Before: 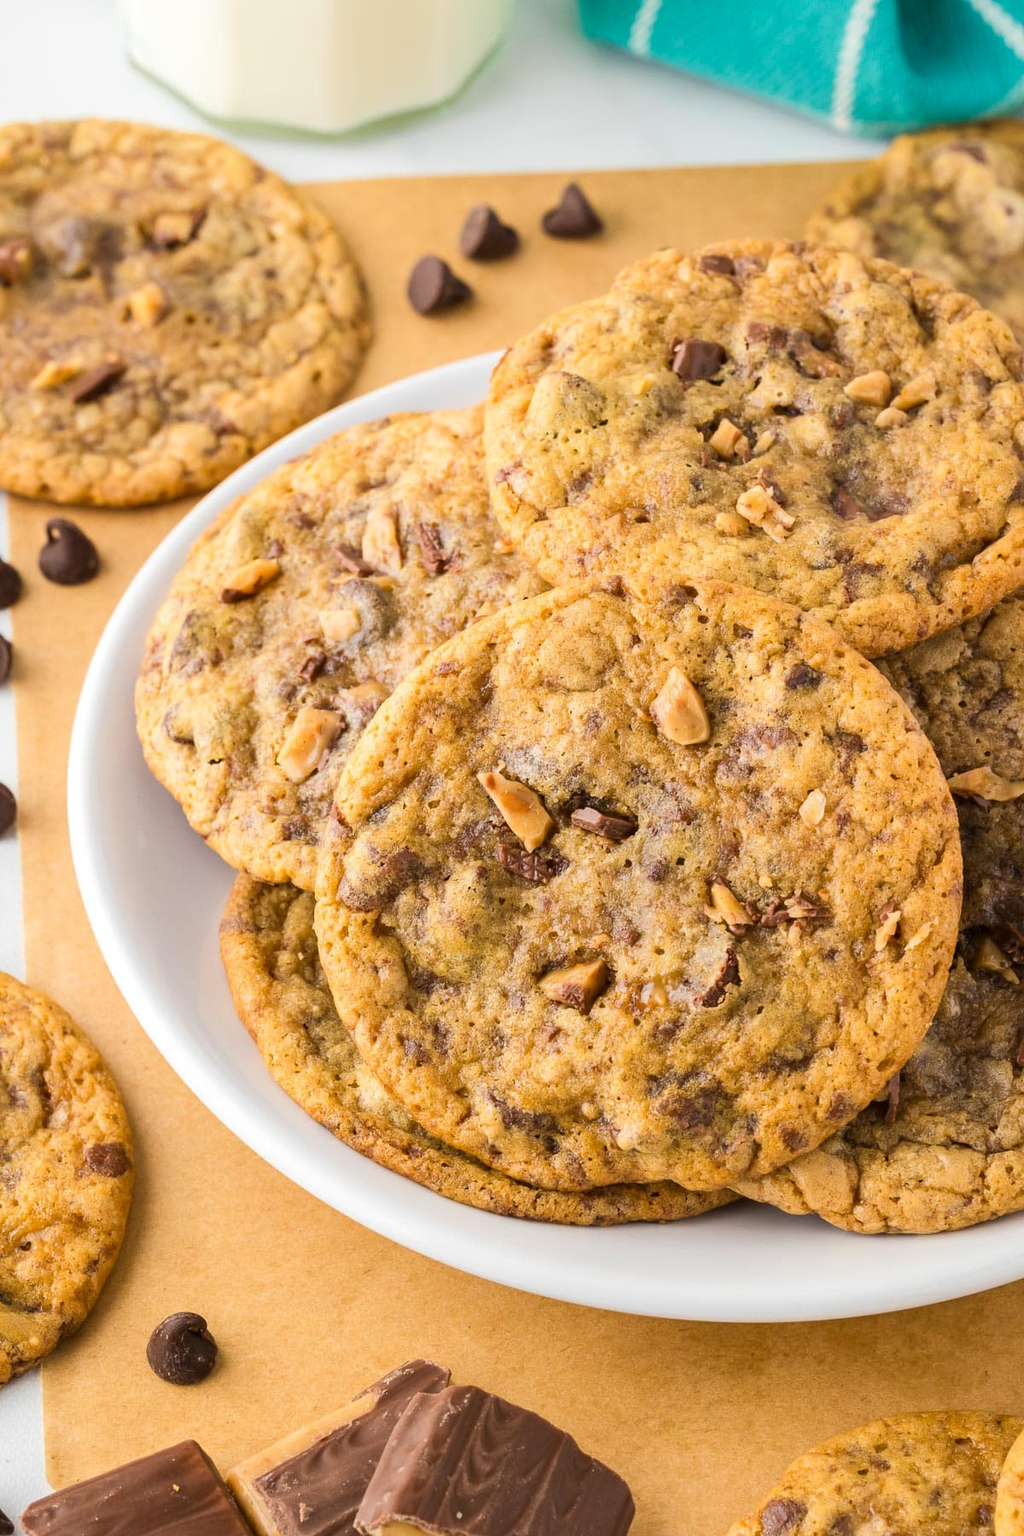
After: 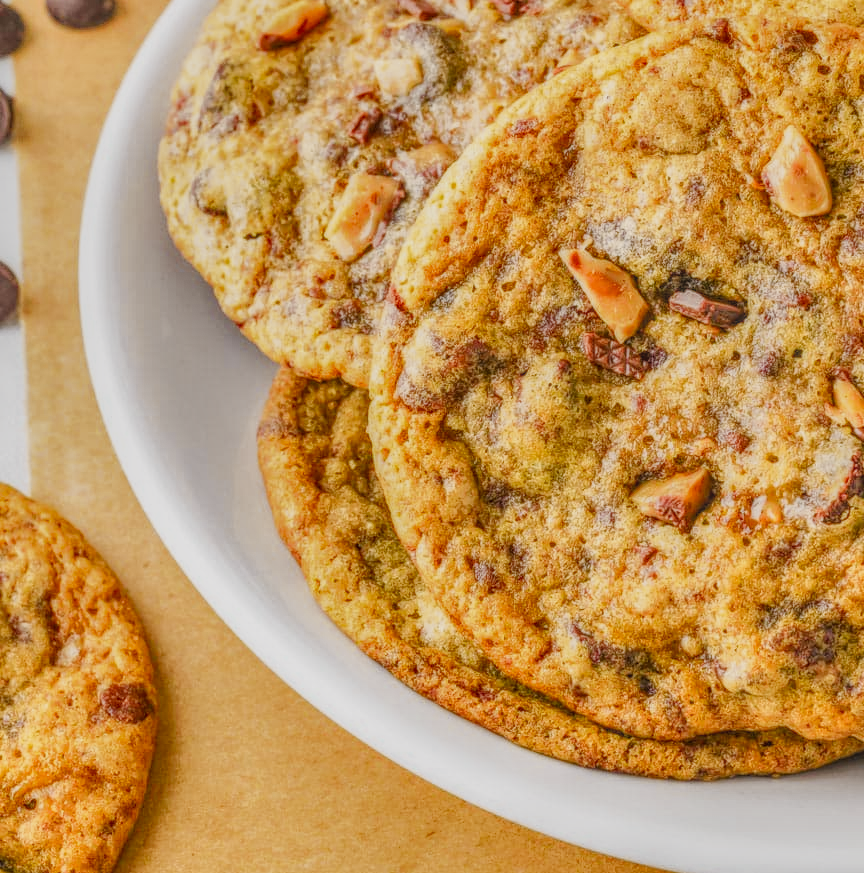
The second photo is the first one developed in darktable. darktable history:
filmic rgb: black relative exposure -7.65 EV, white relative exposure 4.56 EV, hardness 3.61
local contrast: highlights 20%, shadows 30%, detail 200%, midtone range 0.2
crop: top 36.498%, right 27.964%, bottom 14.995%
shadows and highlights: shadows 75, highlights -60.85, soften with gaussian
exposure: black level correction 0, exposure 0.9 EV, compensate exposure bias true, compensate highlight preservation false
tone curve: curves: ch0 [(0, 0.021) (0.049, 0.044) (0.157, 0.131) (0.365, 0.359) (0.499, 0.517) (0.675, 0.667) (0.856, 0.83) (1, 0.969)]; ch1 [(0, 0) (0.302, 0.309) (0.433, 0.443) (0.472, 0.47) (0.502, 0.503) (0.527, 0.516) (0.564, 0.557) (0.614, 0.645) (0.677, 0.722) (0.859, 0.889) (1, 1)]; ch2 [(0, 0) (0.33, 0.301) (0.447, 0.44) (0.487, 0.496) (0.502, 0.501) (0.535, 0.537) (0.565, 0.558) (0.608, 0.624) (1, 1)], color space Lab, independent channels, preserve colors none
